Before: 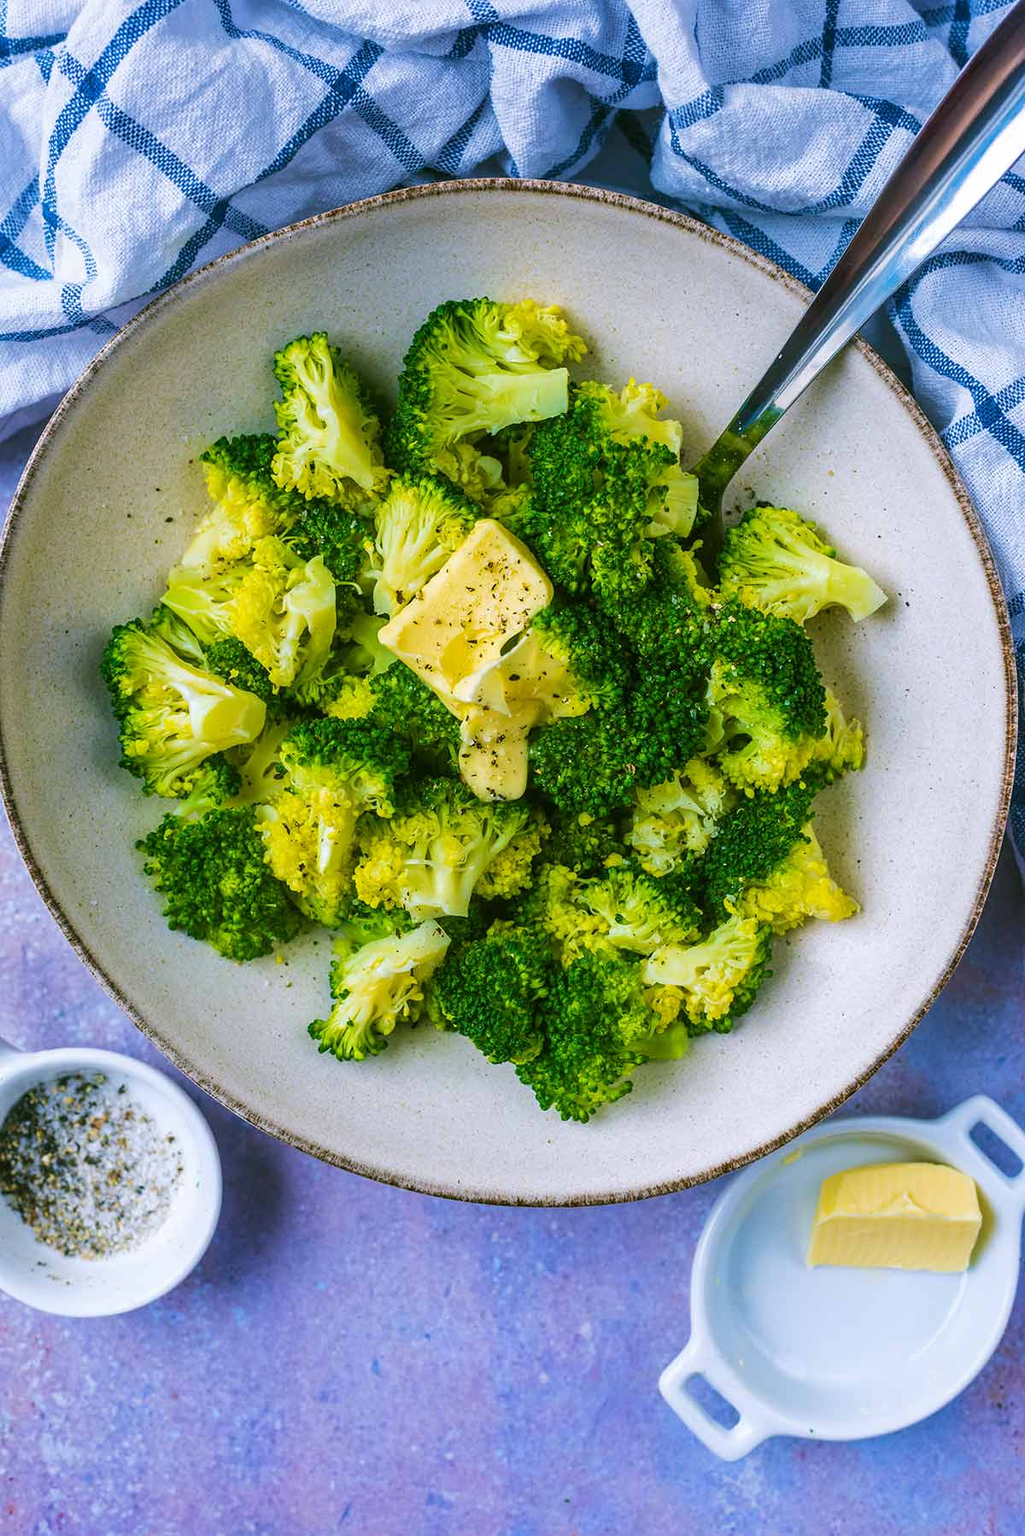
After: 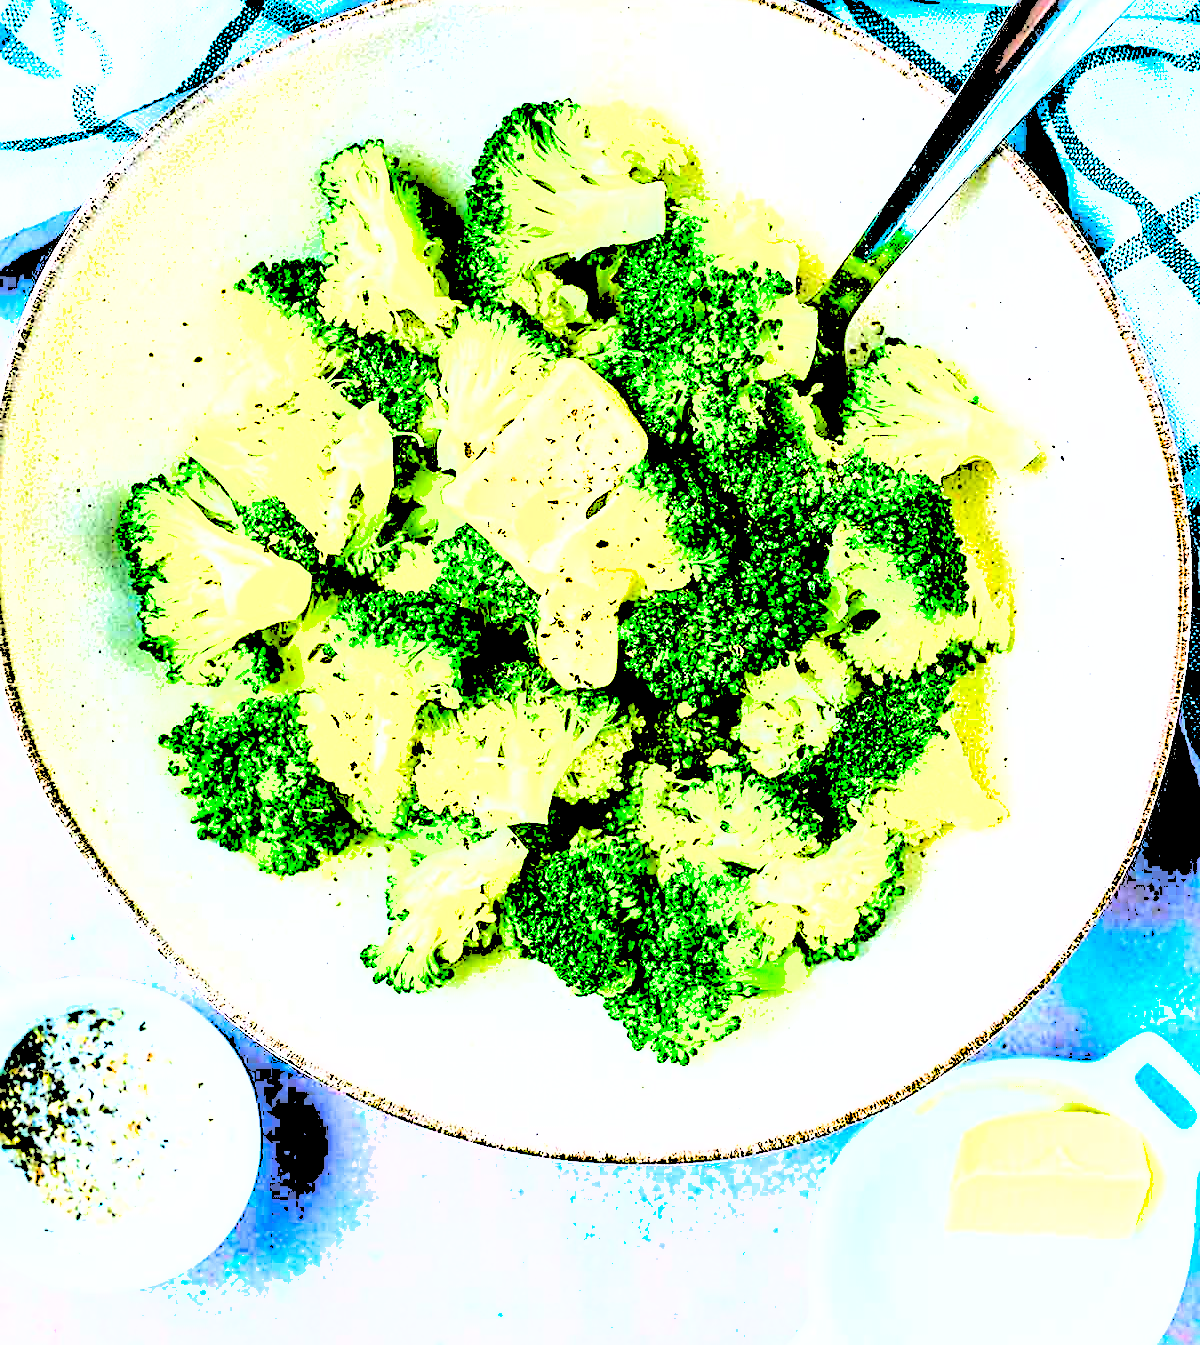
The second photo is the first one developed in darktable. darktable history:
sharpen: amount 0.556
levels: black 0.034%, levels [0.246, 0.256, 0.506]
shadows and highlights: on, module defaults
crop: top 13.872%, bottom 11.308%
